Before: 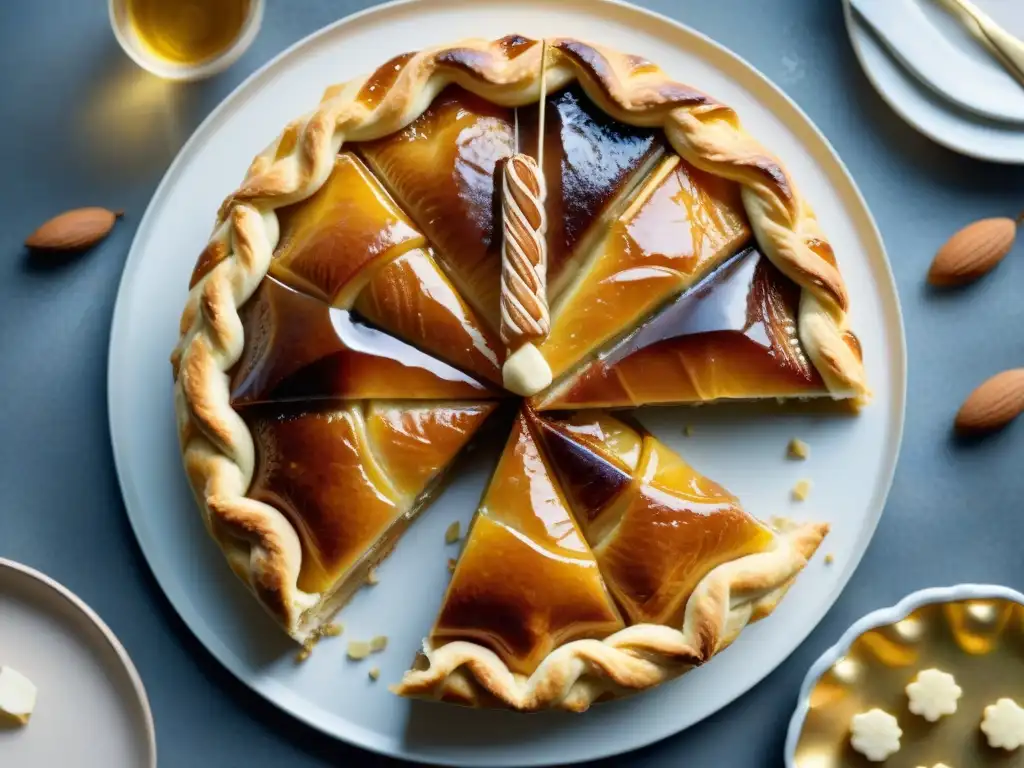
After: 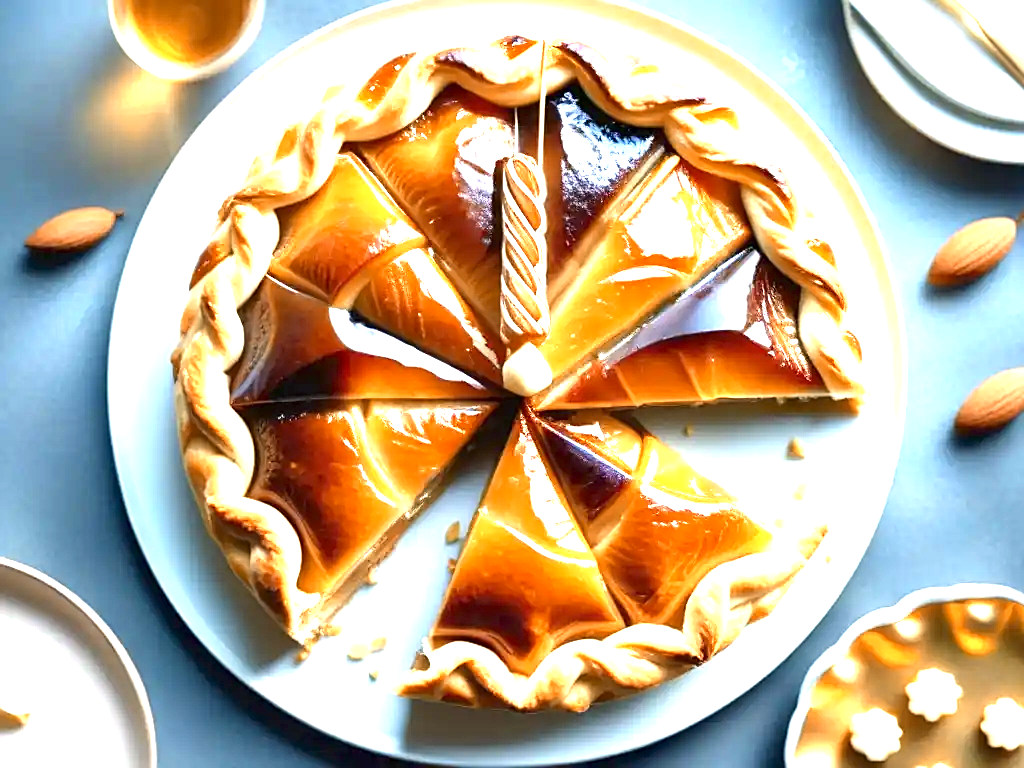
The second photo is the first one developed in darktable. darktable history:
exposure: black level correction 0, exposure 1.686 EV, compensate highlight preservation false
color correction: highlights a* 0.945, highlights b* 2.88, saturation 1.09
color zones: curves: ch2 [(0, 0.5) (0.143, 0.5) (0.286, 0.416) (0.429, 0.5) (0.571, 0.5) (0.714, 0.5) (0.857, 0.5) (1, 0.5)]
sharpen: amount 0.496
